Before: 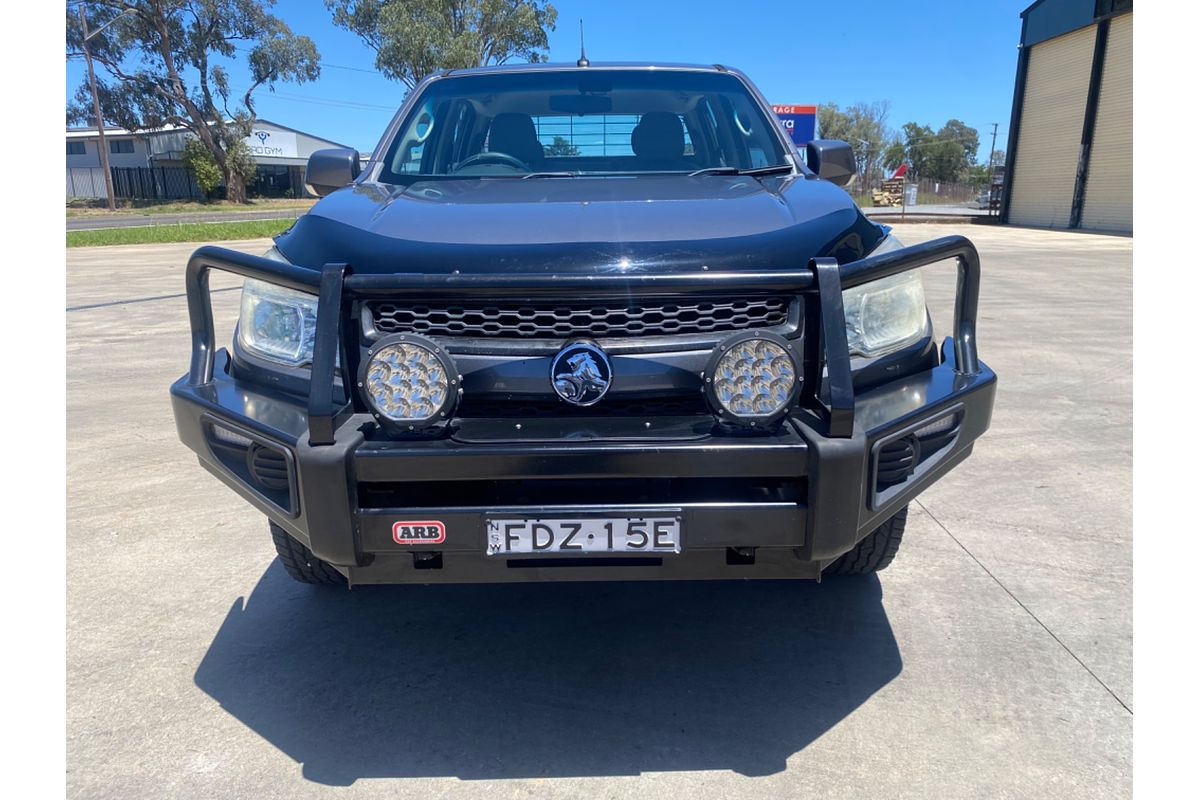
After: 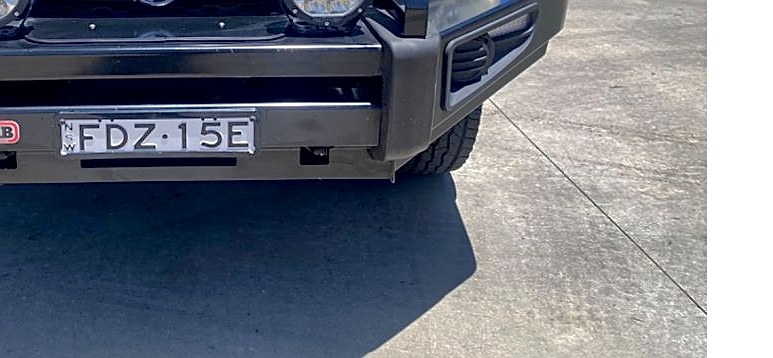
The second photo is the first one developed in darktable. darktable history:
sharpen: on, module defaults
local contrast: mode bilateral grid, contrast 25, coarseness 47, detail 151%, midtone range 0.2
shadows and highlights: on, module defaults
crop and rotate: left 35.509%, top 50.238%, bottom 4.934%
